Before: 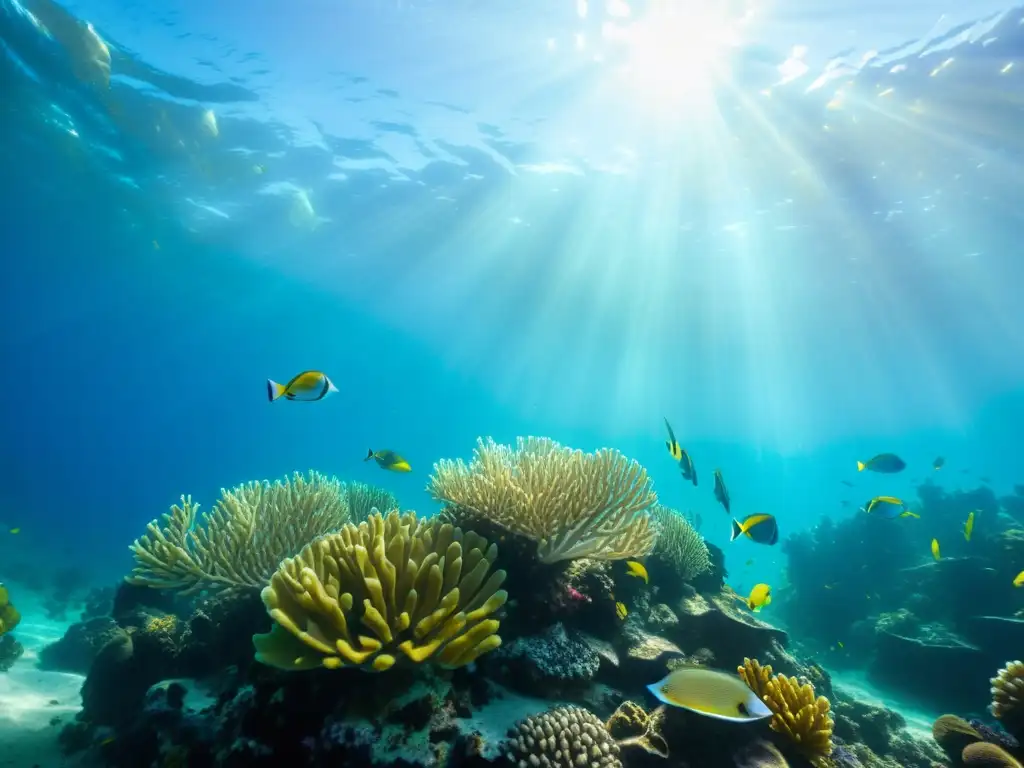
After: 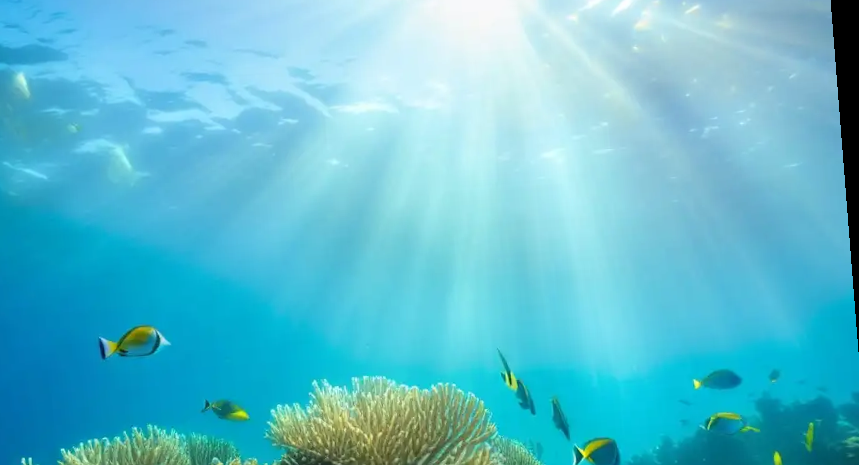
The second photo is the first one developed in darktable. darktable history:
crop: left 18.38%, top 11.092%, right 2.134%, bottom 33.217%
rotate and perspective: rotation -4.2°, shear 0.006, automatic cropping off
